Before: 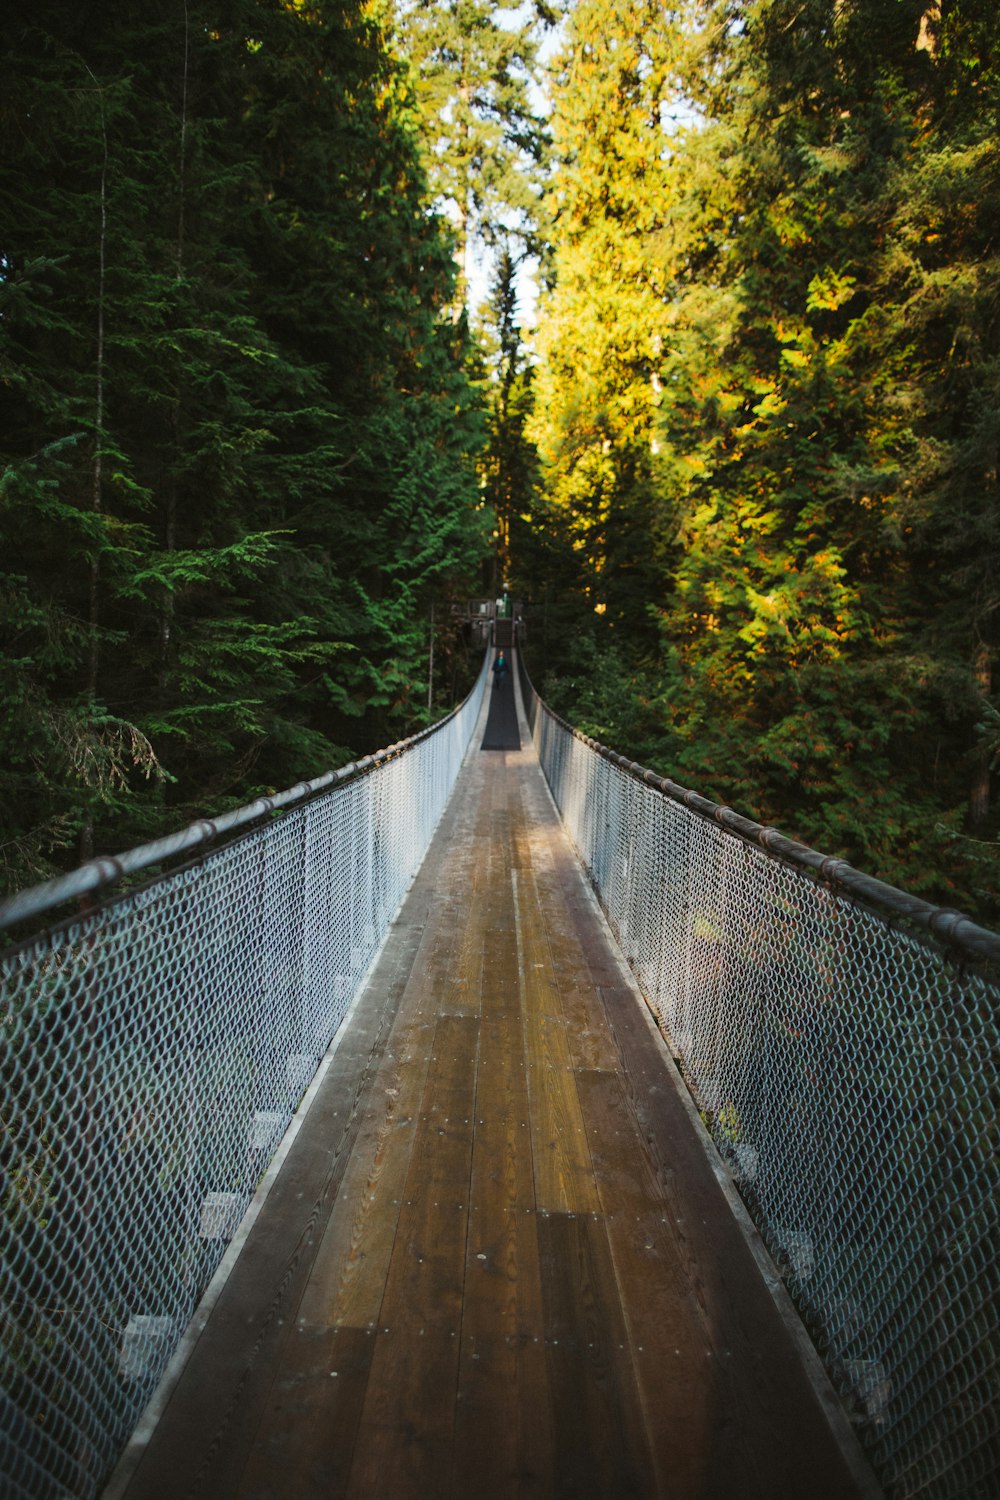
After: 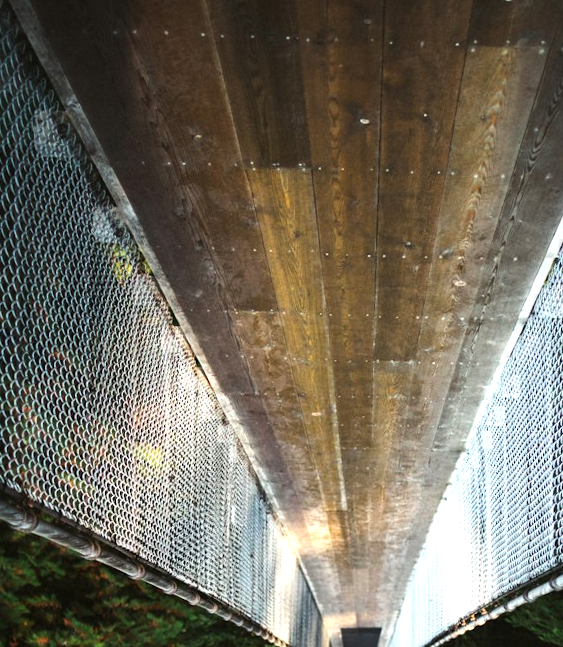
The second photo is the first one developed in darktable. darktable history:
orientation "rotate by 180 degrees": orientation rotate 180°
rotate and perspective: rotation -1.77°, lens shift (horizontal) 0.004, automatic cropping off
white balance: emerald 1
tone equalizer "contrast tone curve: medium": -8 EV -0.75 EV, -7 EV -0.7 EV, -6 EV -0.6 EV, -5 EV -0.4 EV, -3 EV 0.4 EV, -2 EV 0.6 EV, -1 EV 0.7 EV, +0 EV 0.75 EV, edges refinement/feathering 500, mask exposure compensation -1.57 EV, preserve details no
exposure: exposure 0.426 EV
crop: left 15.306%, top 9.065%, right 30.789%, bottom 48.638%
